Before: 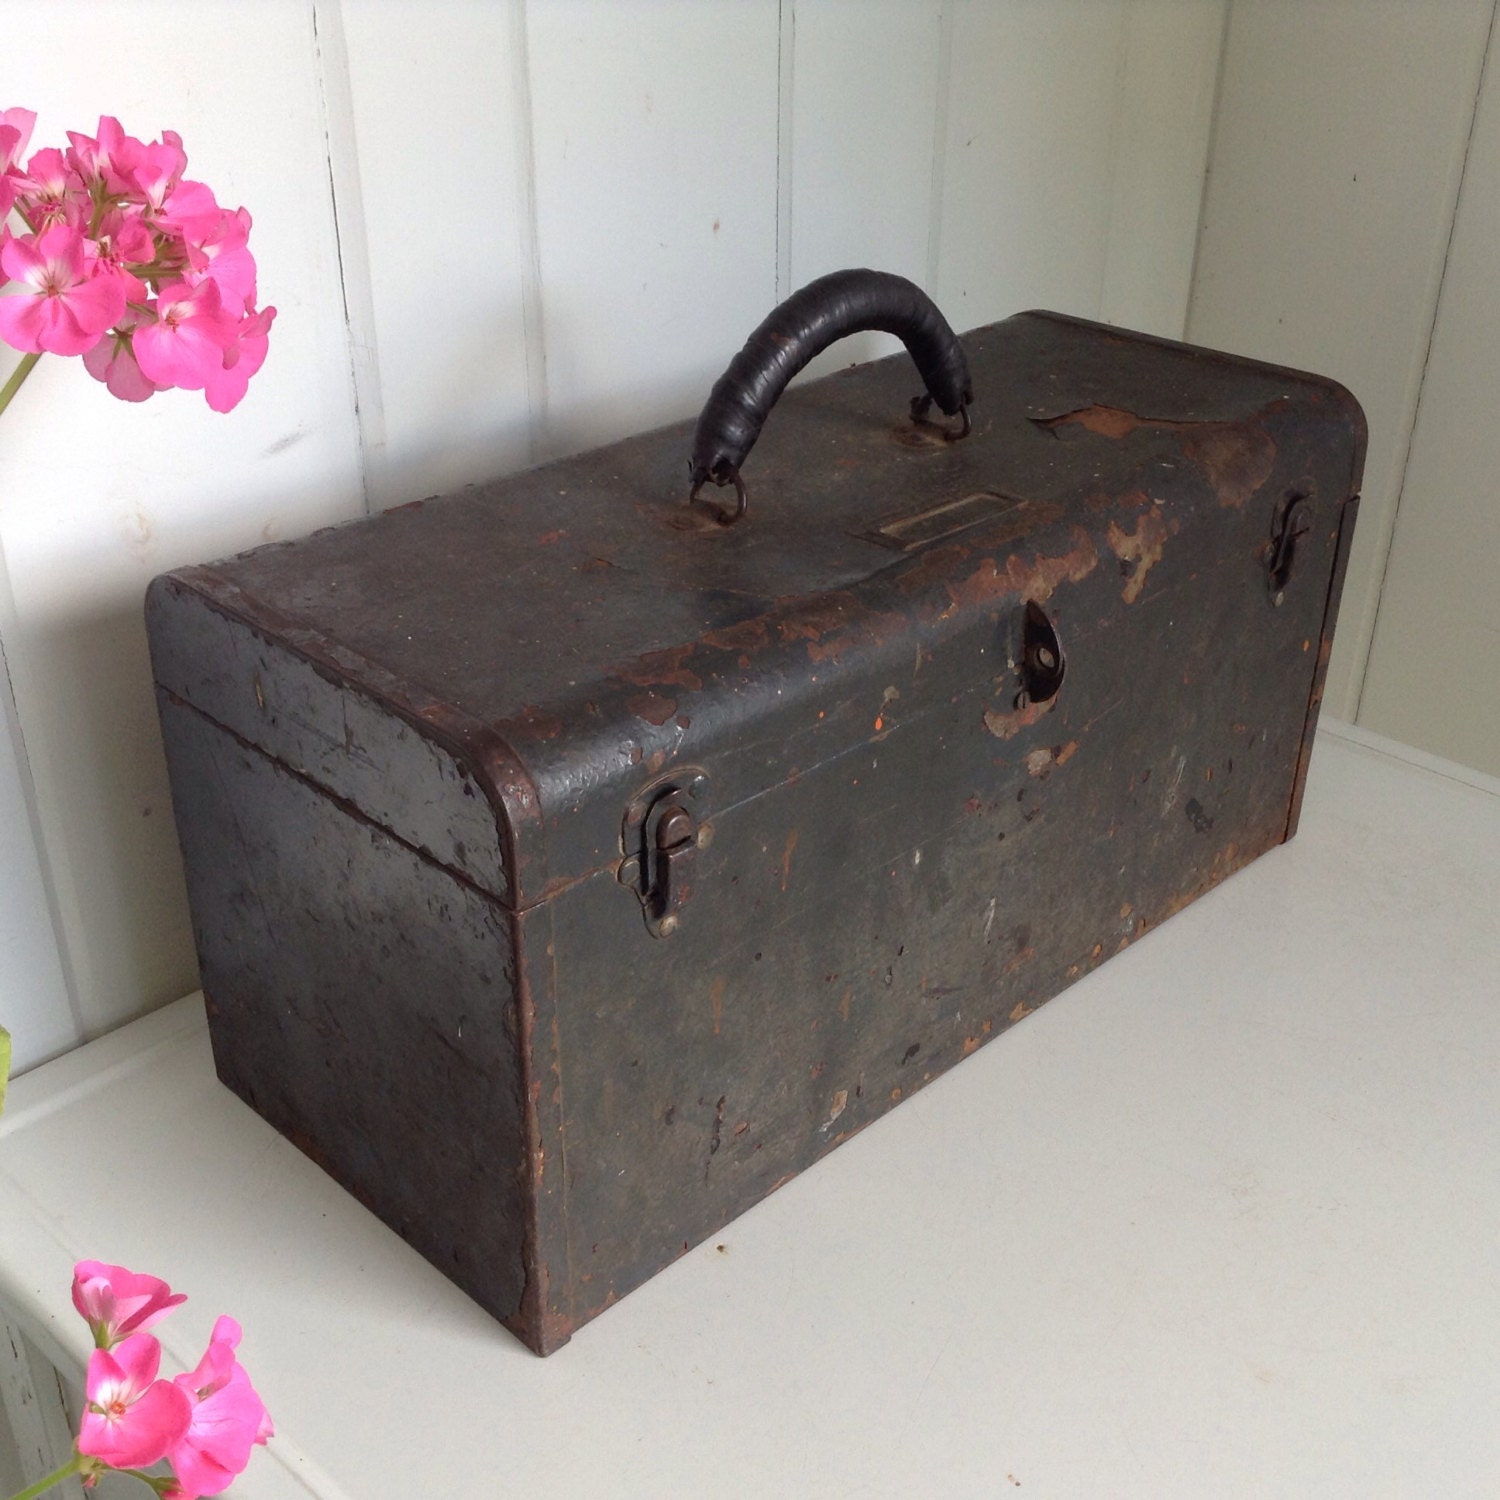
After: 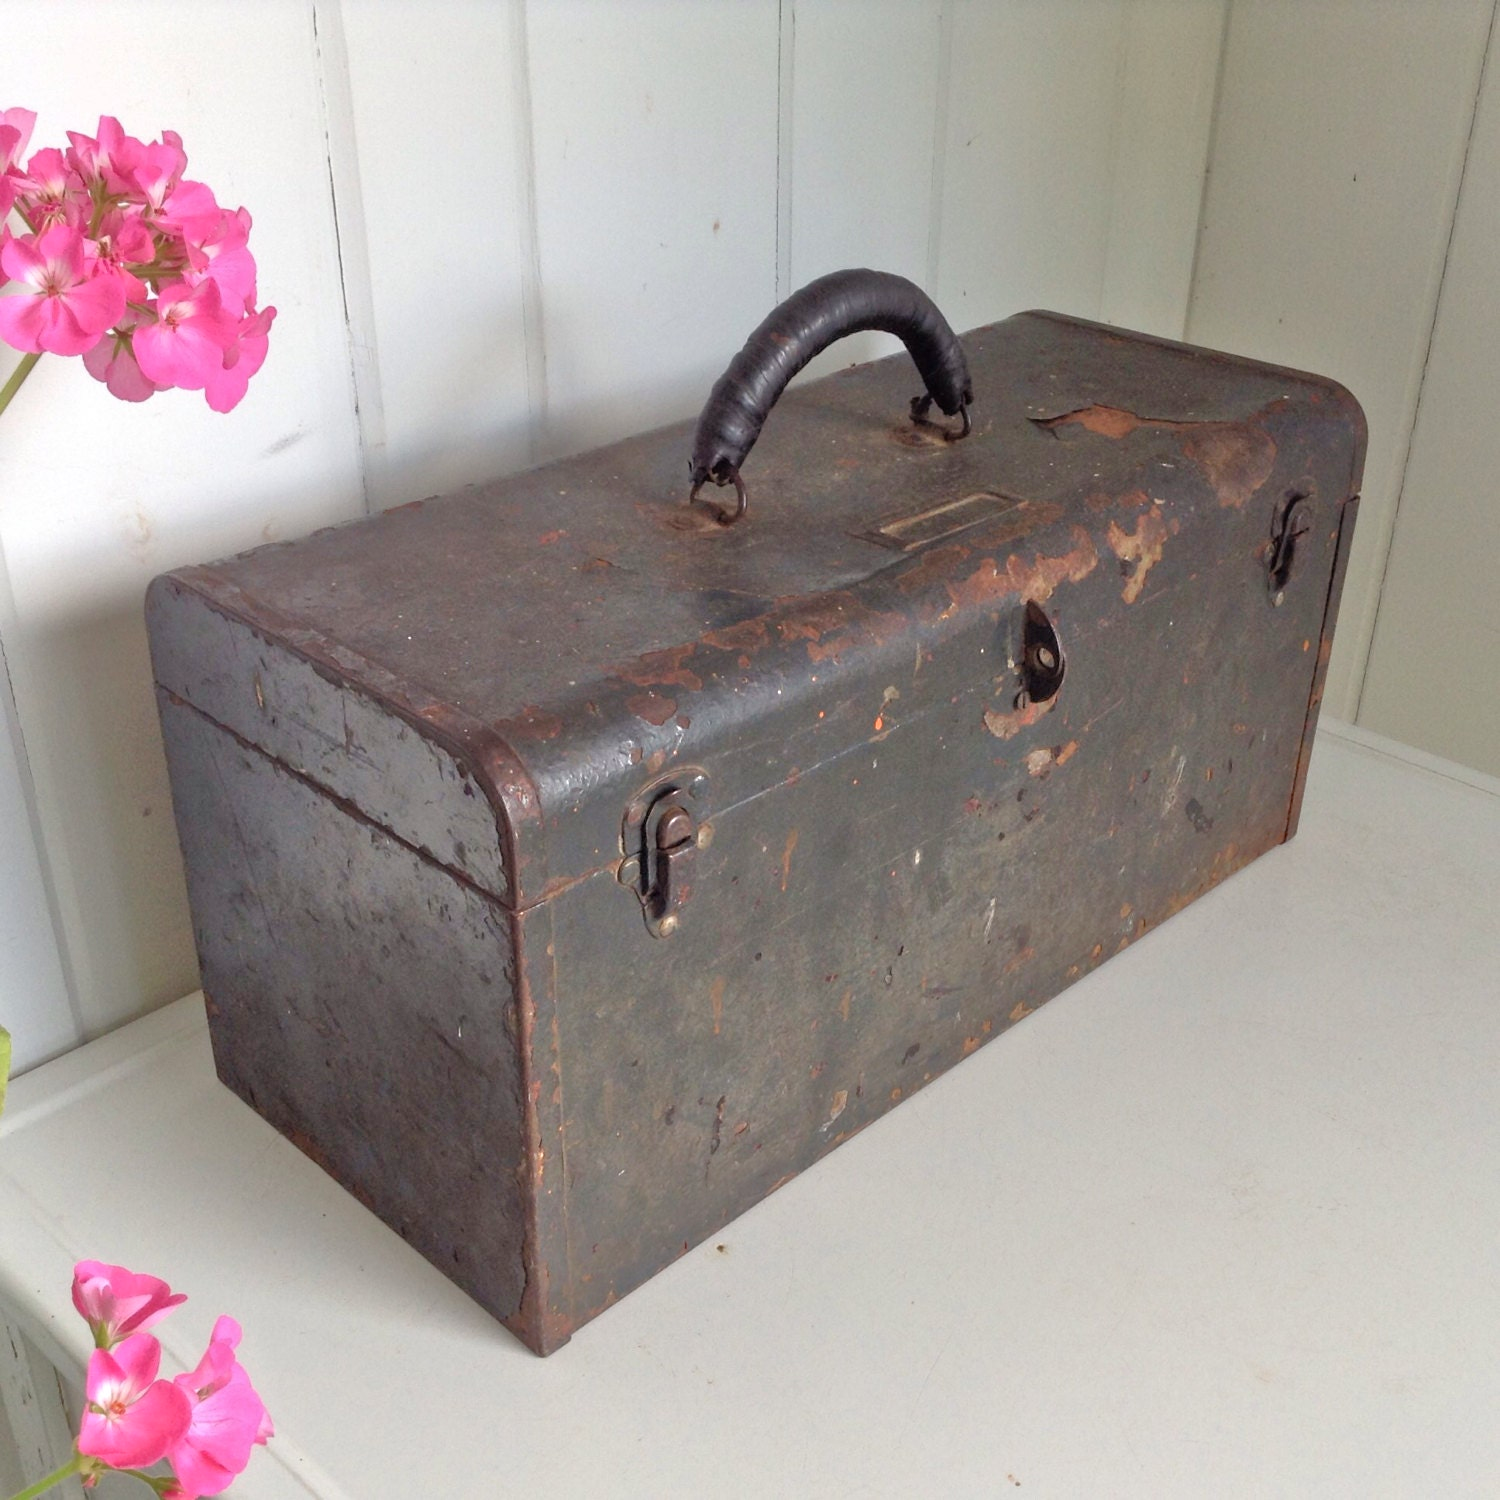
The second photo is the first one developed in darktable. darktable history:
tone equalizer: -7 EV 0.158 EV, -6 EV 0.615 EV, -5 EV 1.18 EV, -4 EV 1.36 EV, -3 EV 1.13 EV, -2 EV 0.6 EV, -1 EV 0.16 EV
